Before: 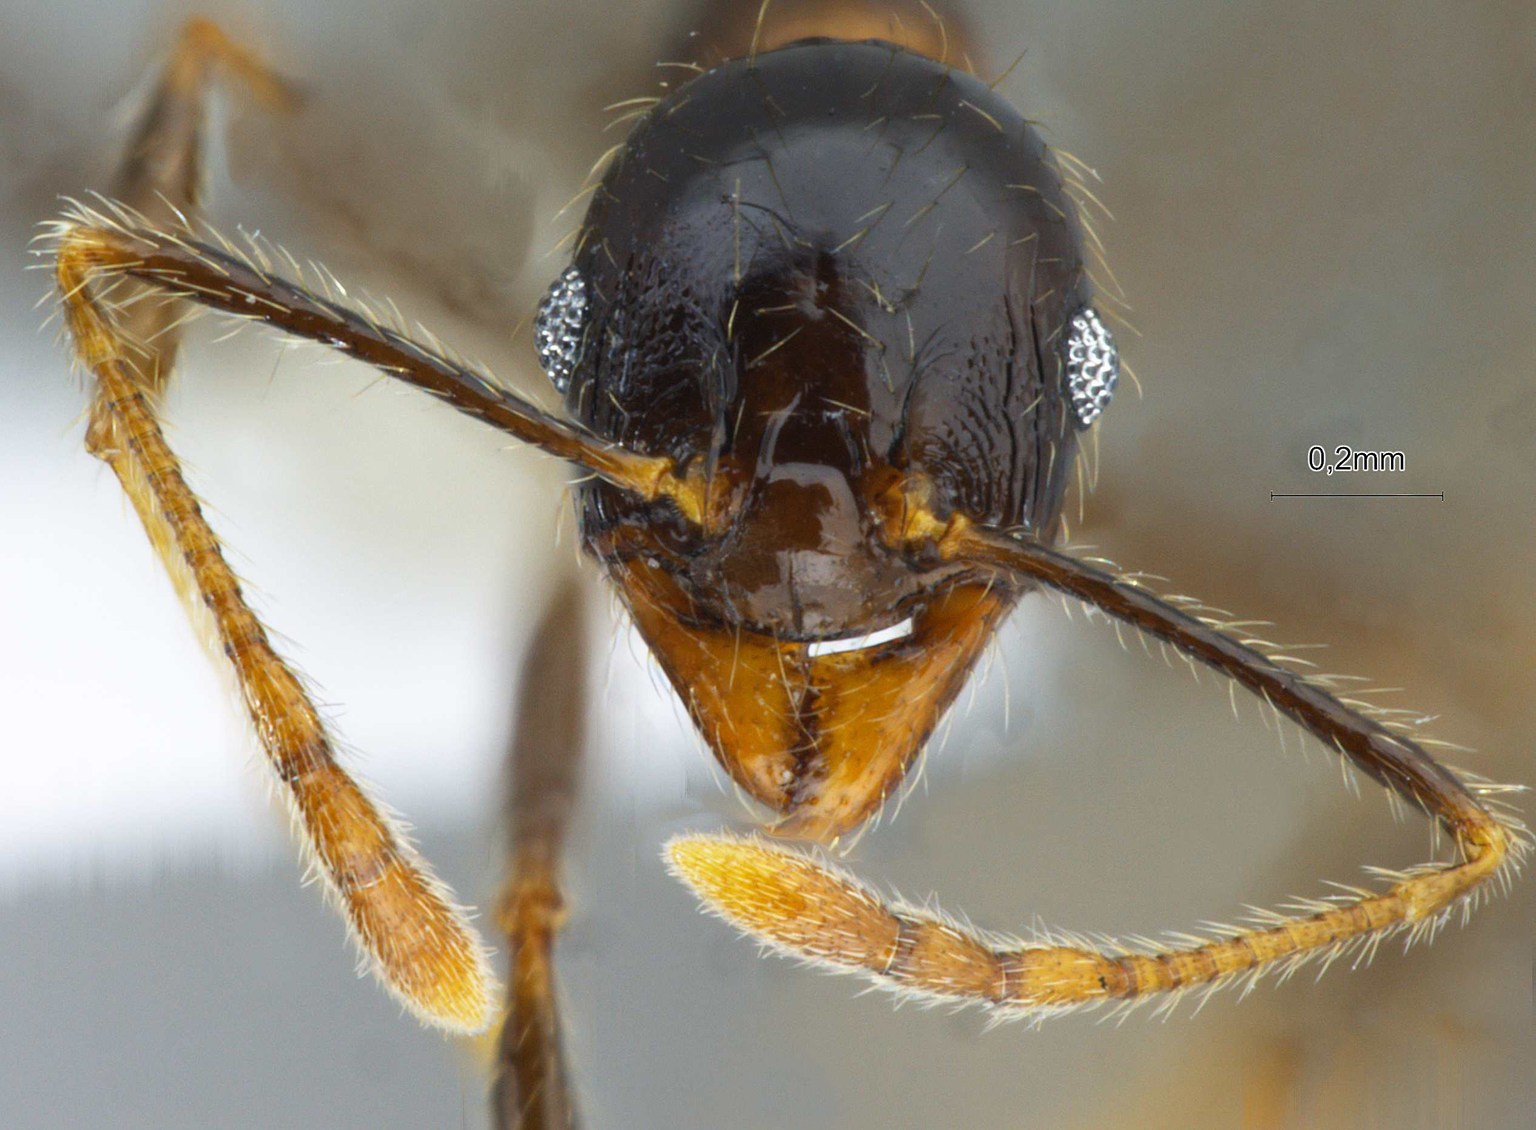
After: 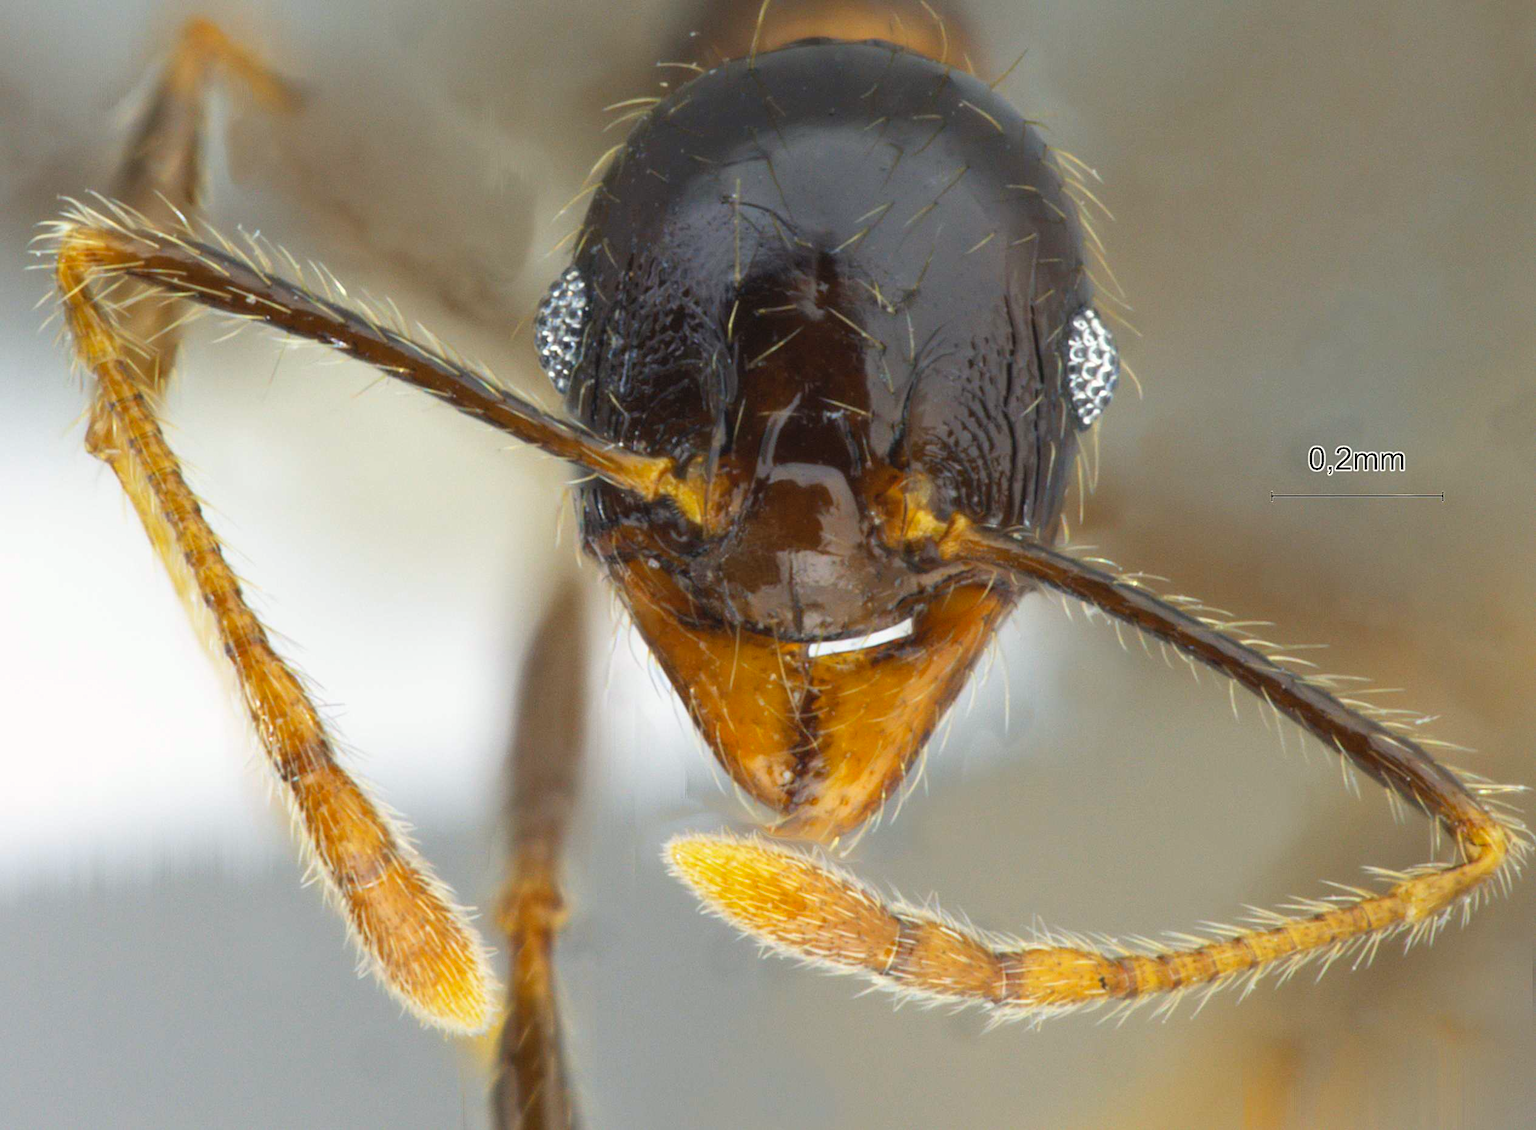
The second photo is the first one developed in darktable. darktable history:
color correction: highlights b* 2.92
contrast brightness saturation: contrast 0.035, brightness 0.063, saturation 0.124
